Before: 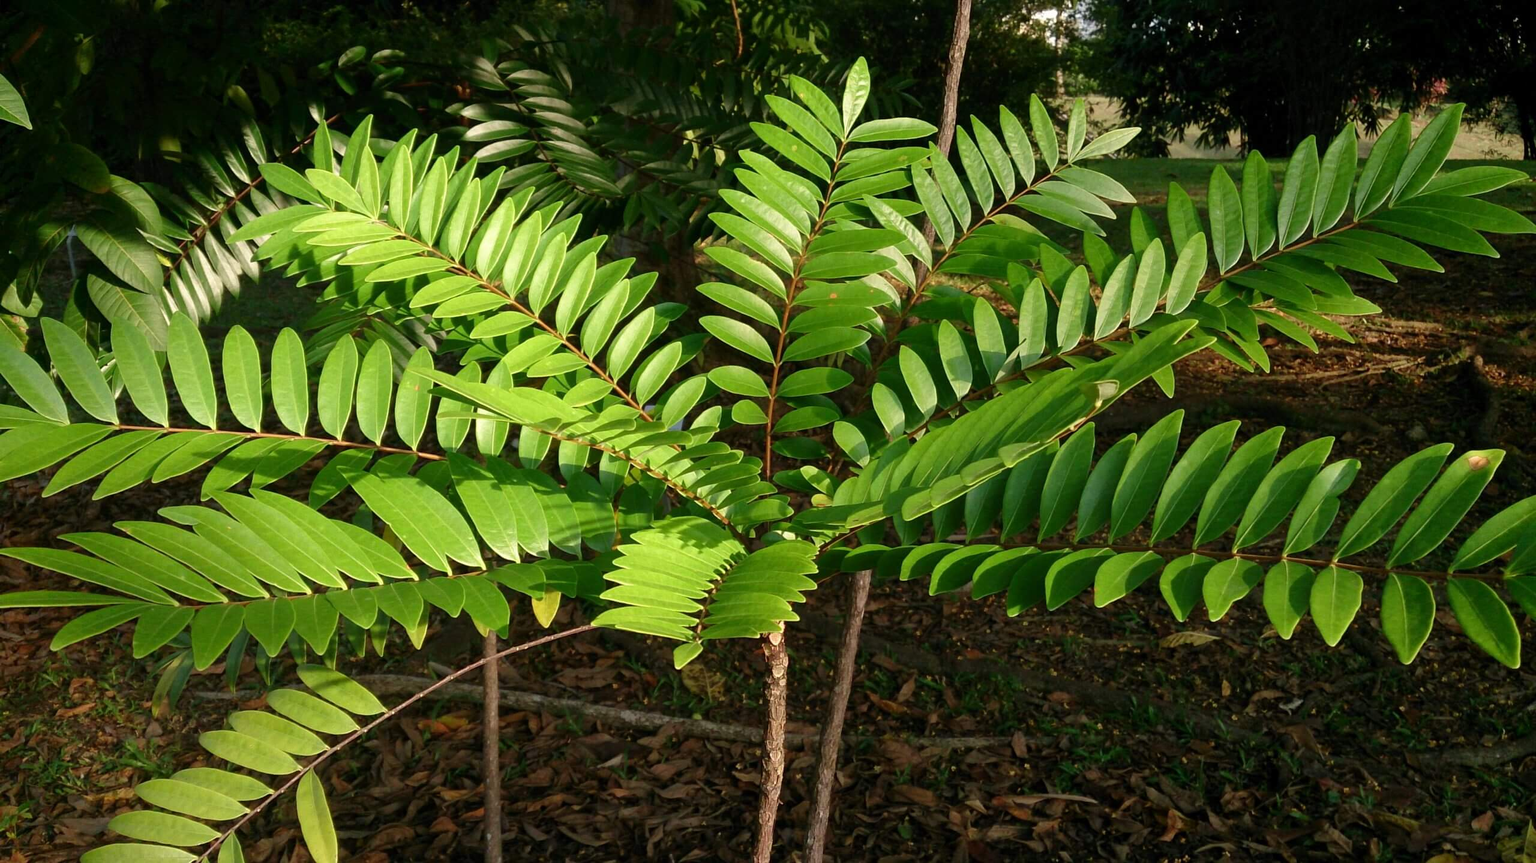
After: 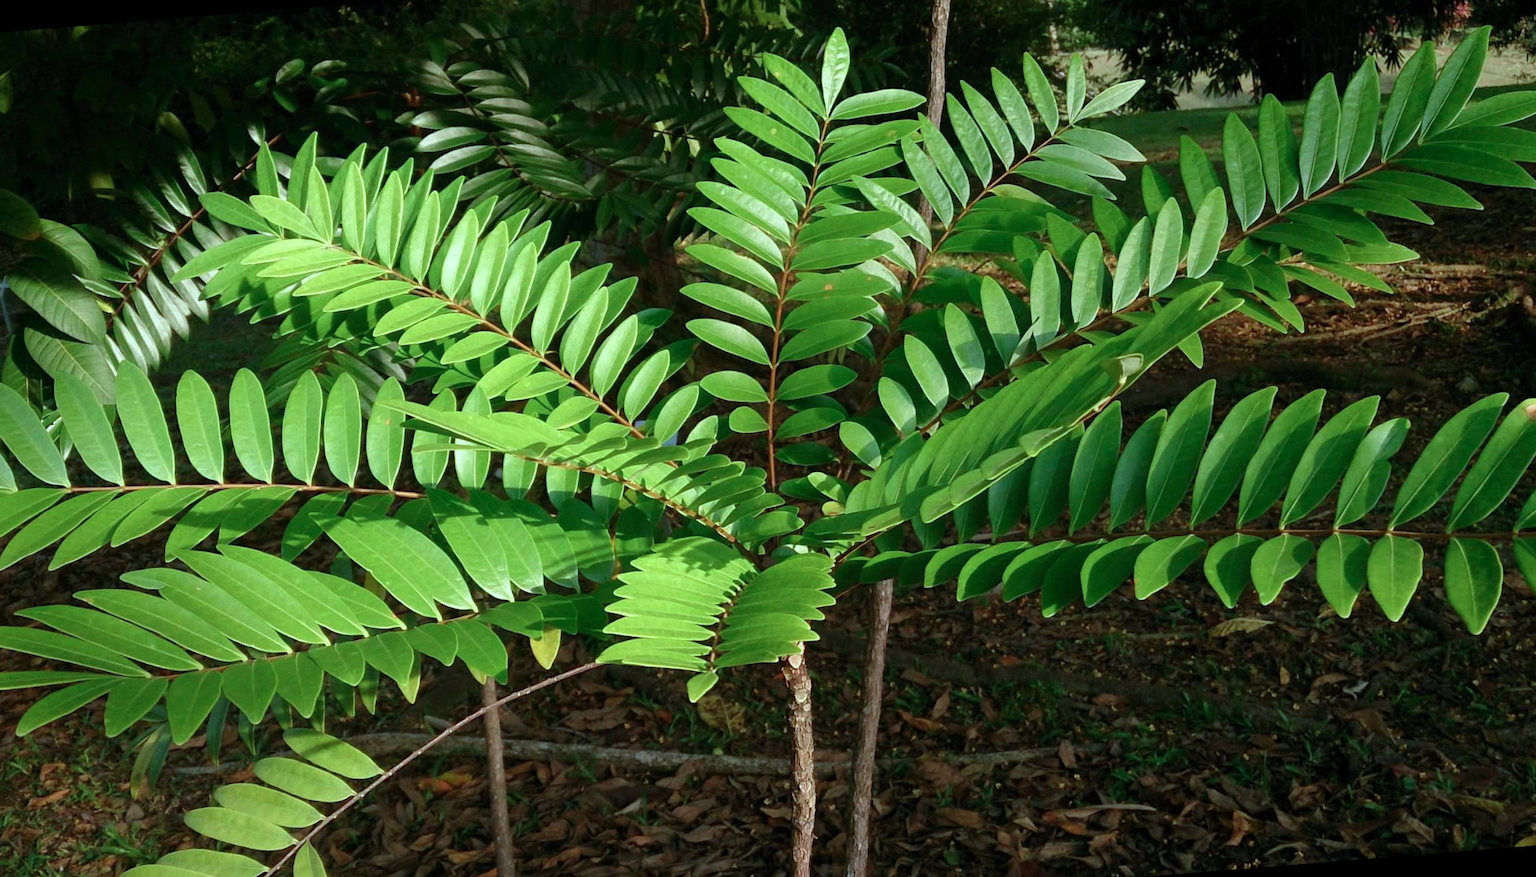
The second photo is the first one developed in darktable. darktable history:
rotate and perspective: rotation -4.57°, crop left 0.054, crop right 0.944, crop top 0.087, crop bottom 0.914
color correction: highlights a* -11.71, highlights b* -15.58
